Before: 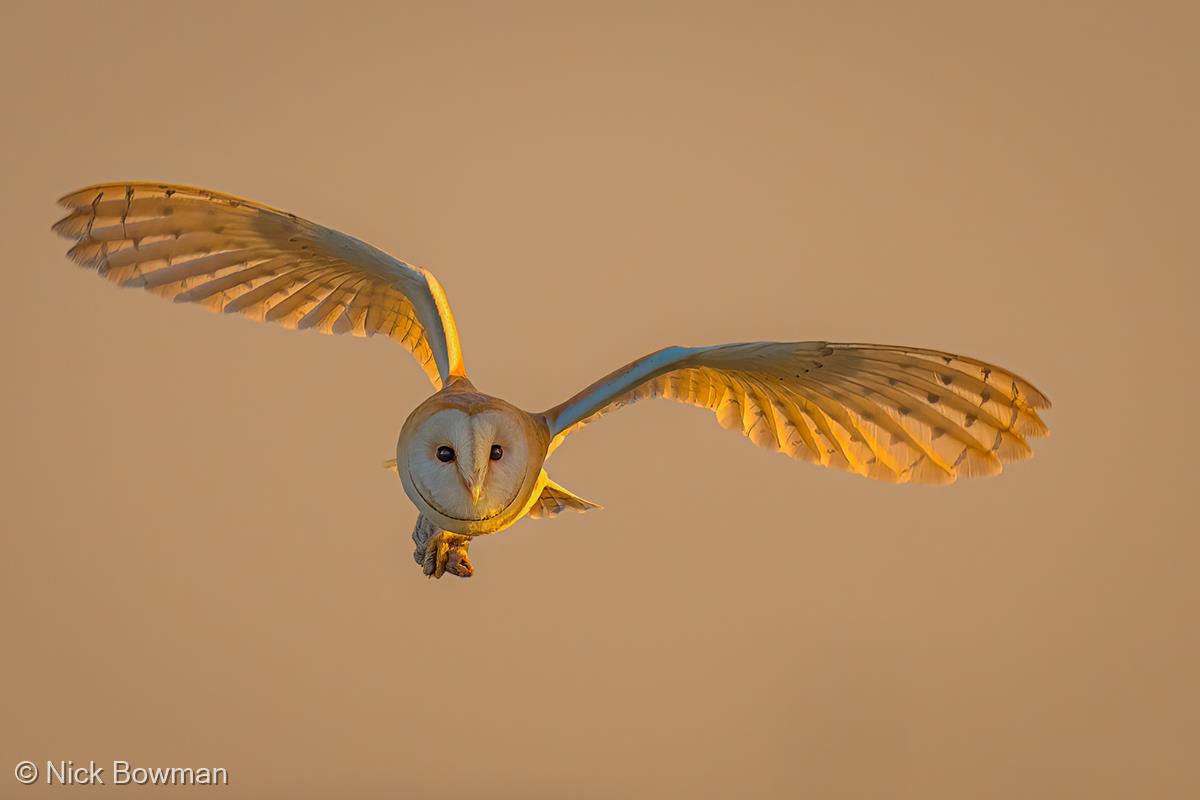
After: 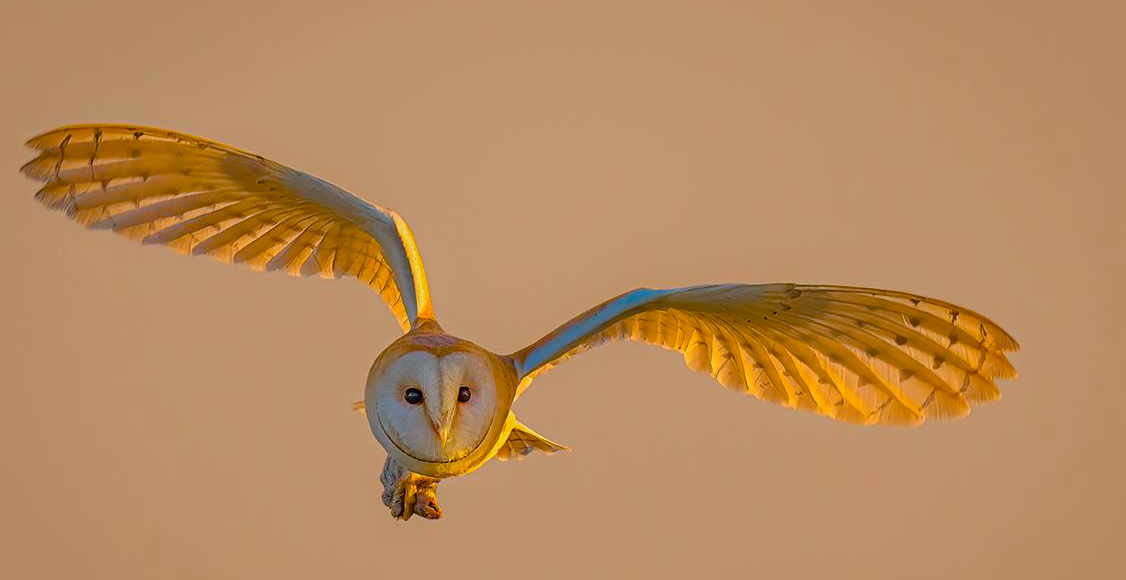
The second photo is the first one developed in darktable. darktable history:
crop: left 2.737%, top 7.287%, right 3.421%, bottom 20.179%
color calibration: illuminant as shot in camera, x 0.358, y 0.373, temperature 4628.91 K
color balance rgb: perceptual saturation grading › global saturation 35%, perceptual saturation grading › highlights -30%, perceptual saturation grading › shadows 35%, perceptual brilliance grading › global brilliance 3%, perceptual brilliance grading › highlights -3%, perceptual brilliance grading › shadows 3%
